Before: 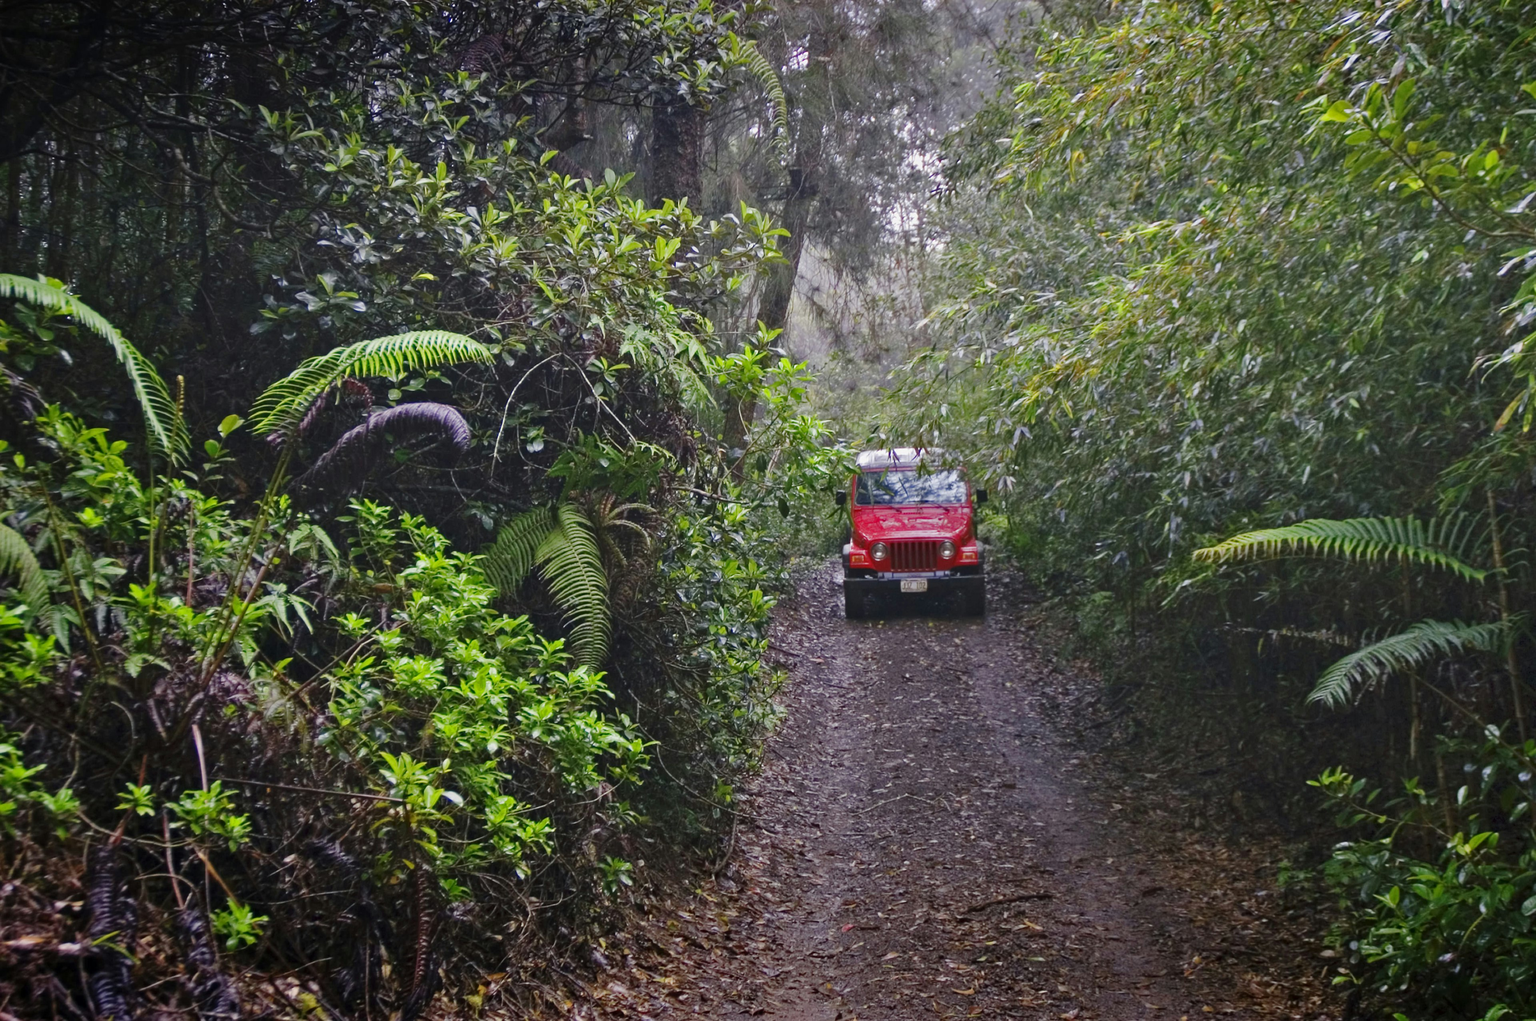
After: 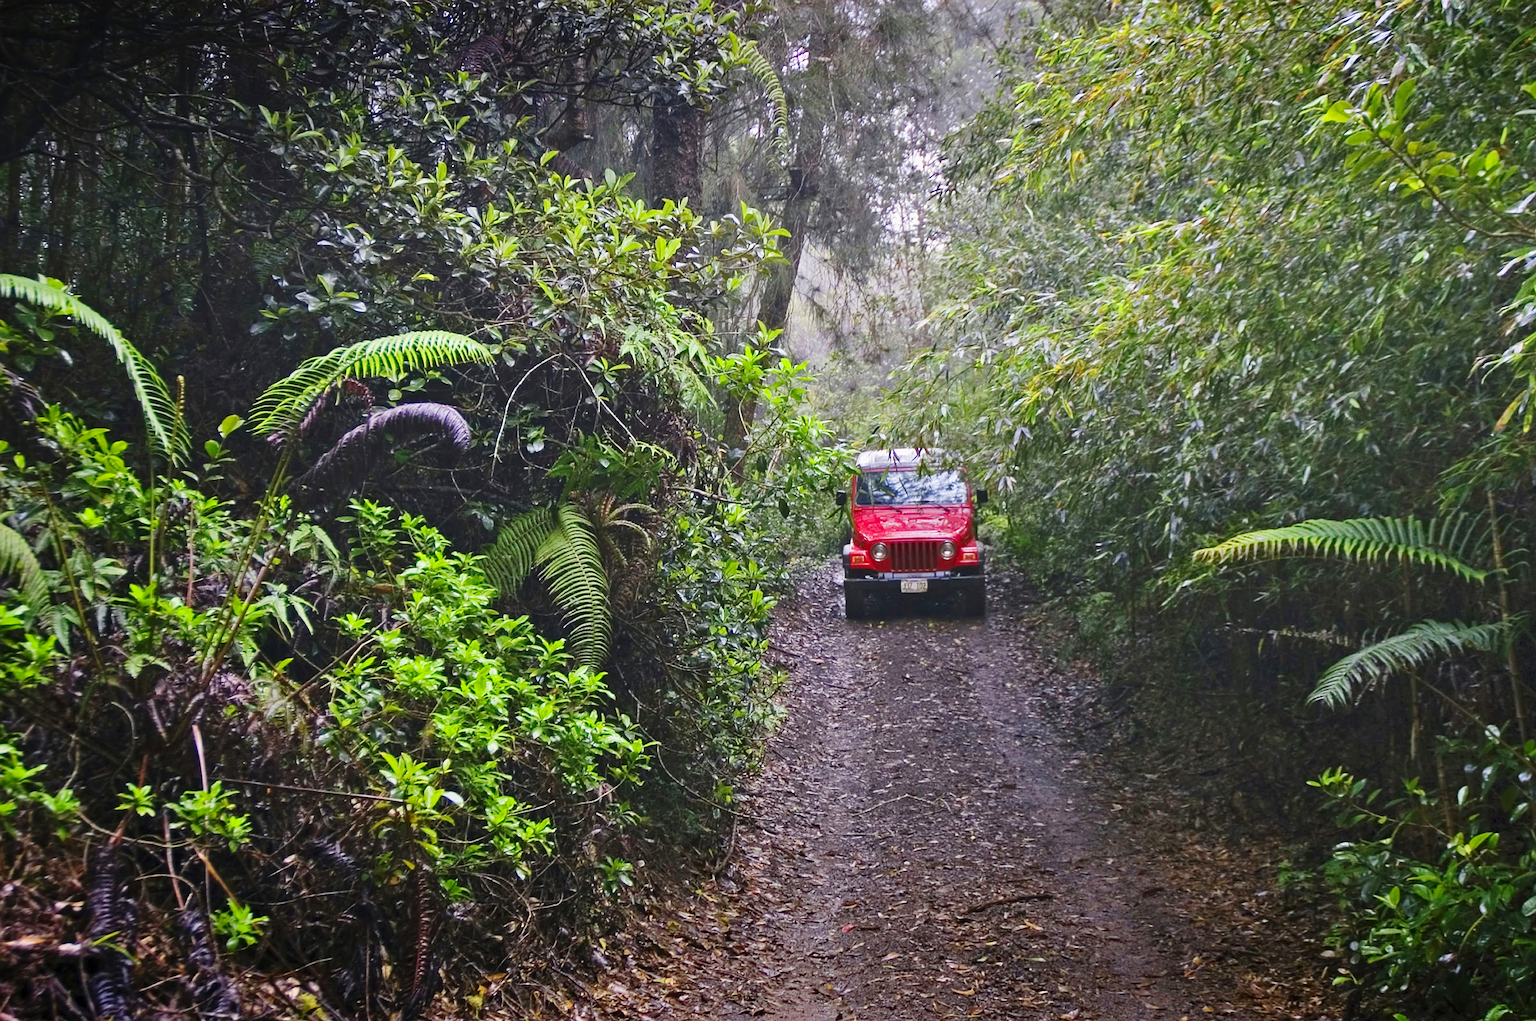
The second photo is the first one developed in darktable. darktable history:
contrast brightness saturation: contrast 0.201, brightness 0.158, saturation 0.216
sharpen: on, module defaults
